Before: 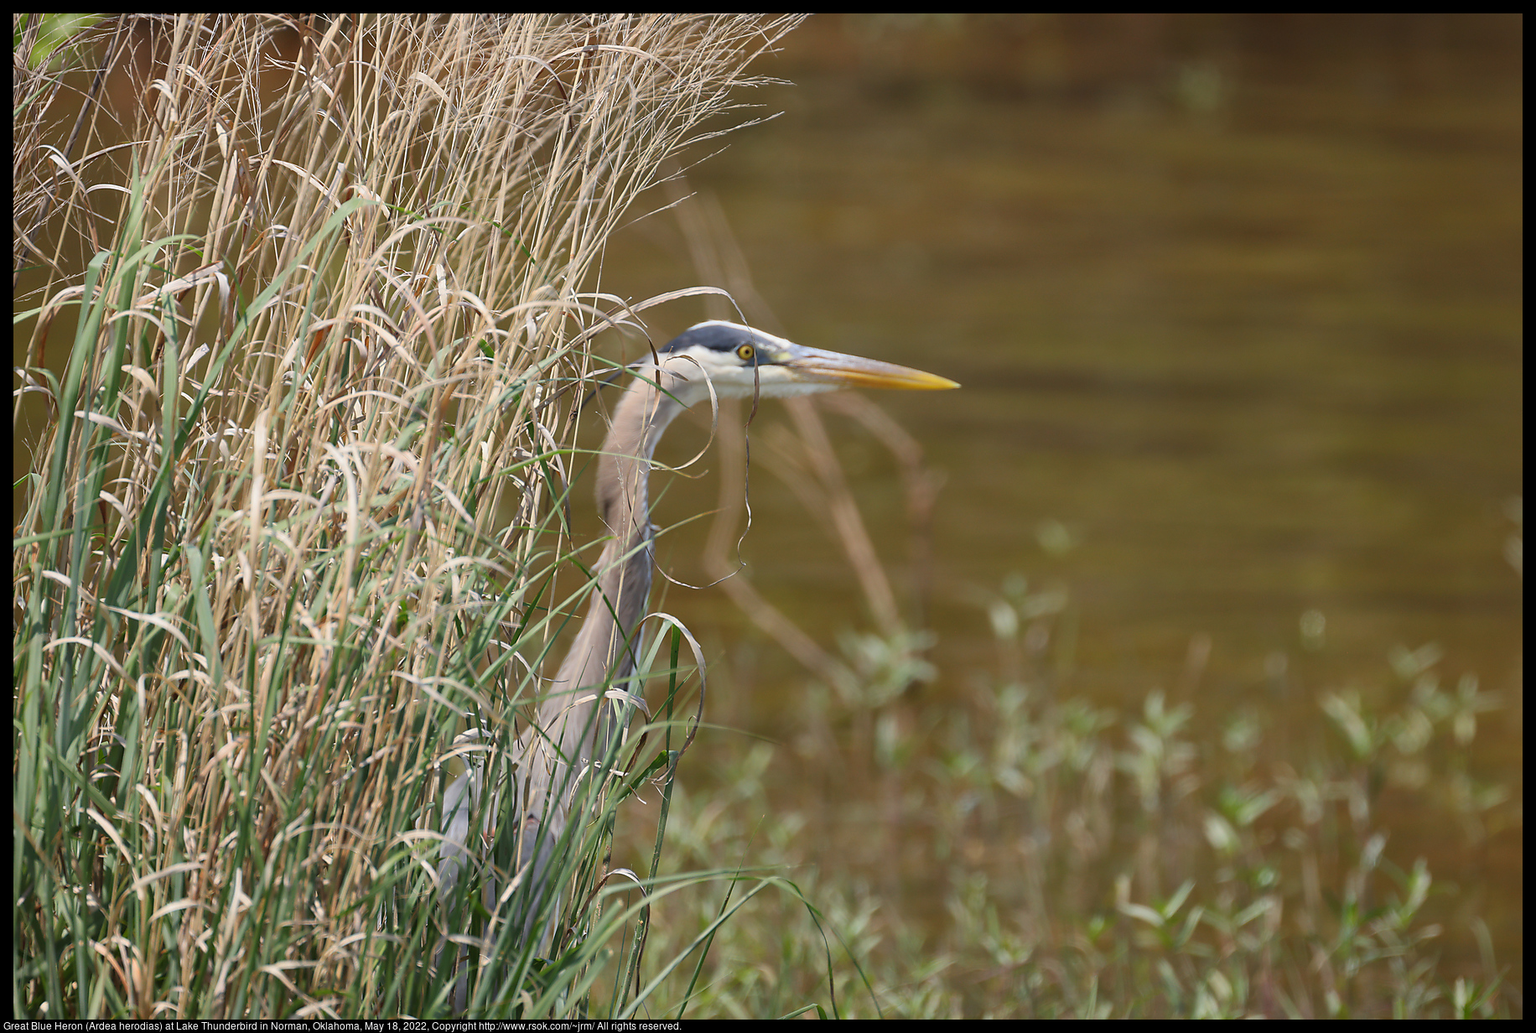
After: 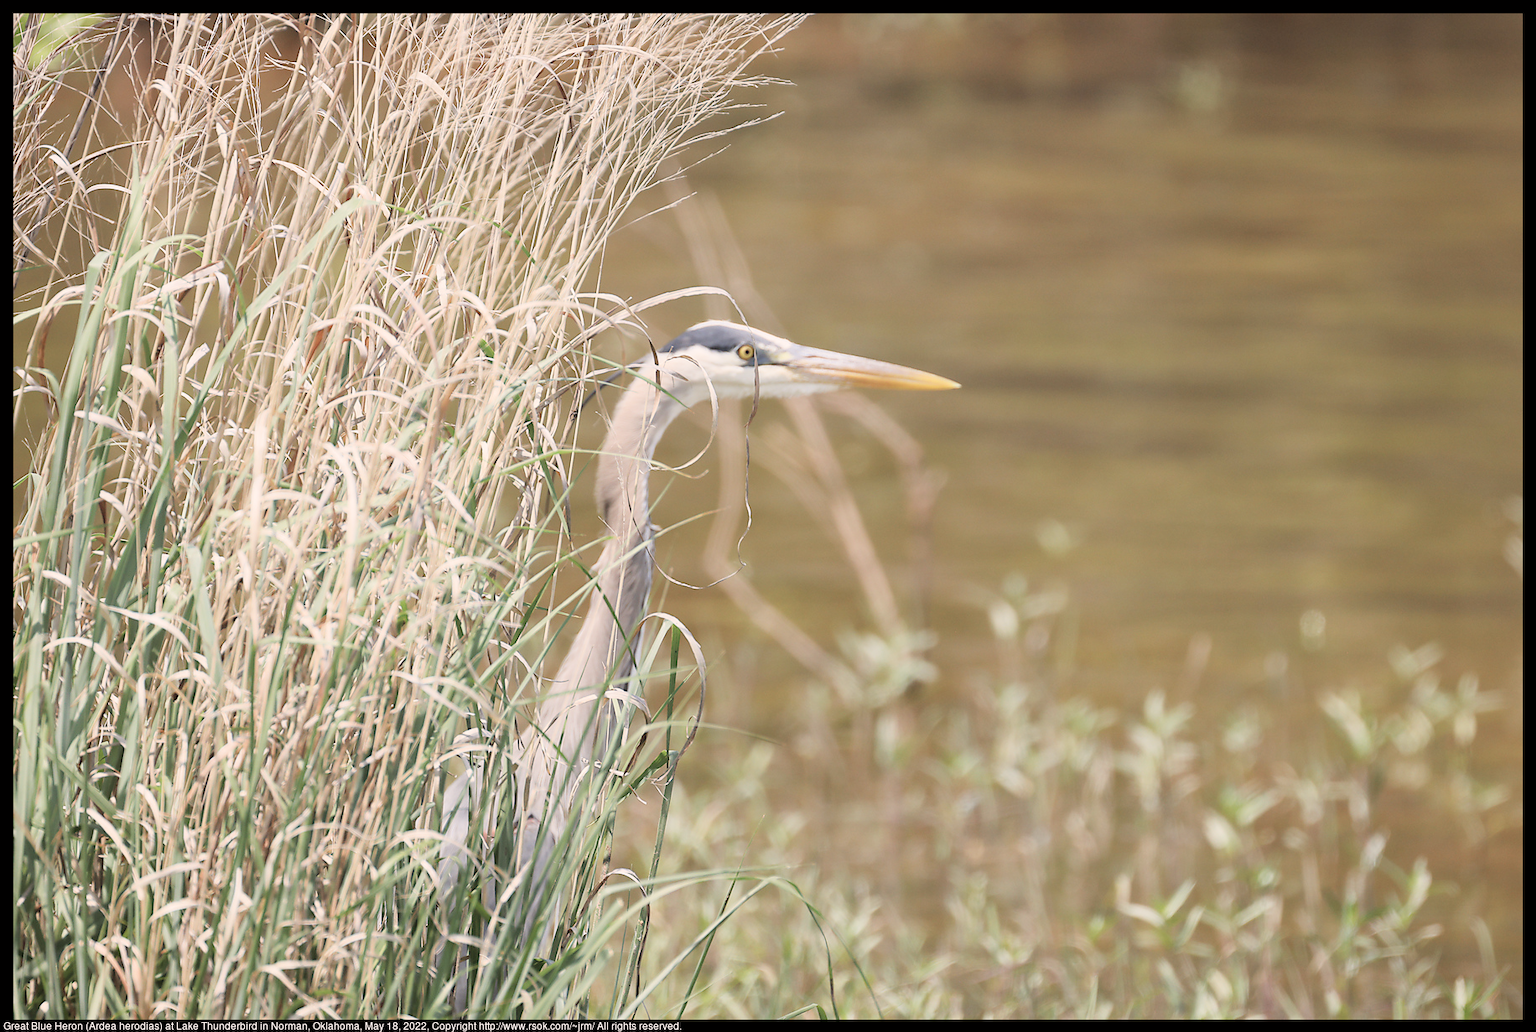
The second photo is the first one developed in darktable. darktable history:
color correction: highlights a* 5.5, highlights b* 5.21, saturation 0.642
filmic rgb: black relative exposure -7.65 EV, white relative exposure 4.56 EV, hardness 3.61
exposure: black level correction 0, exposure 1.45 EV, compensate highlight preservation false
